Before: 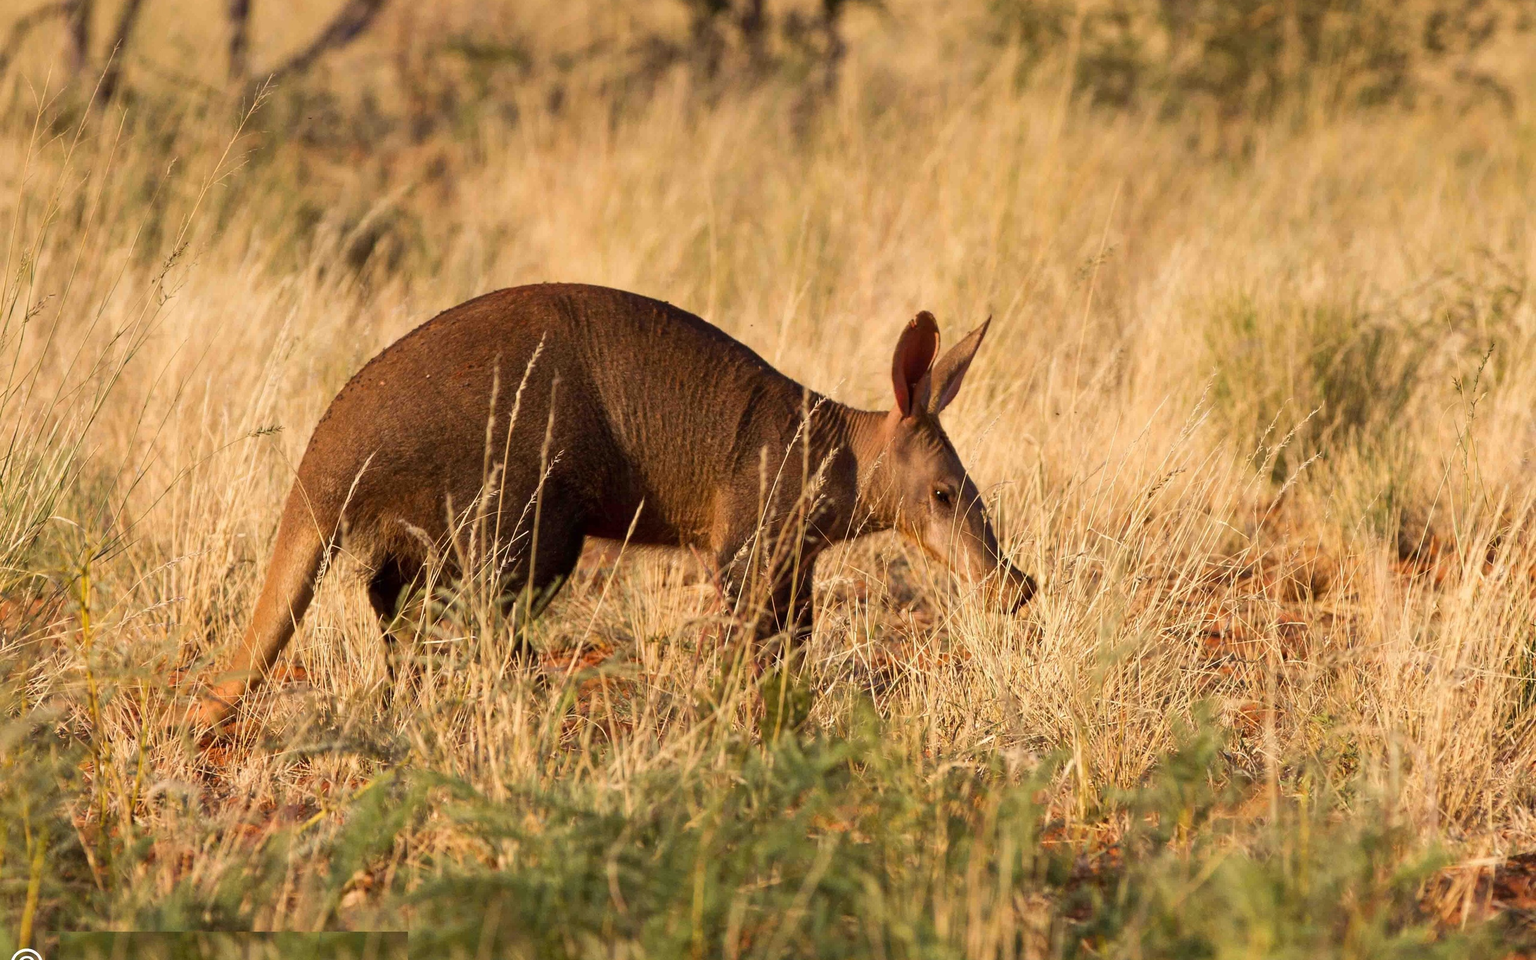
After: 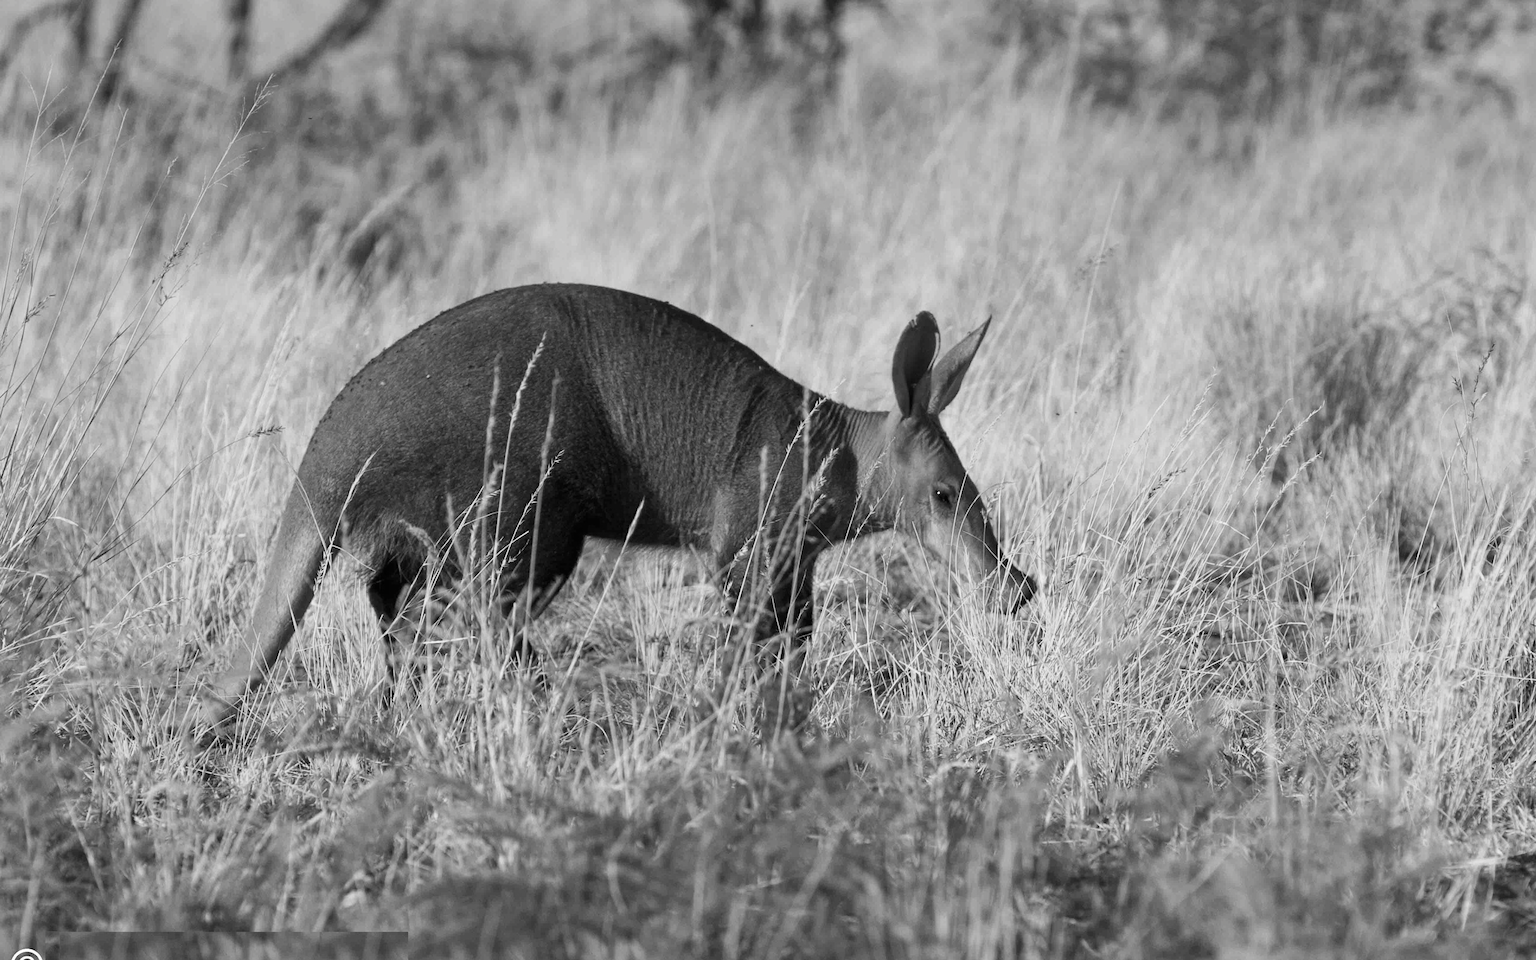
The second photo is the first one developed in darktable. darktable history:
contrast brightness saturation: saturation -0.982
color correction: highlights b* -0.05, saturation 0.189
